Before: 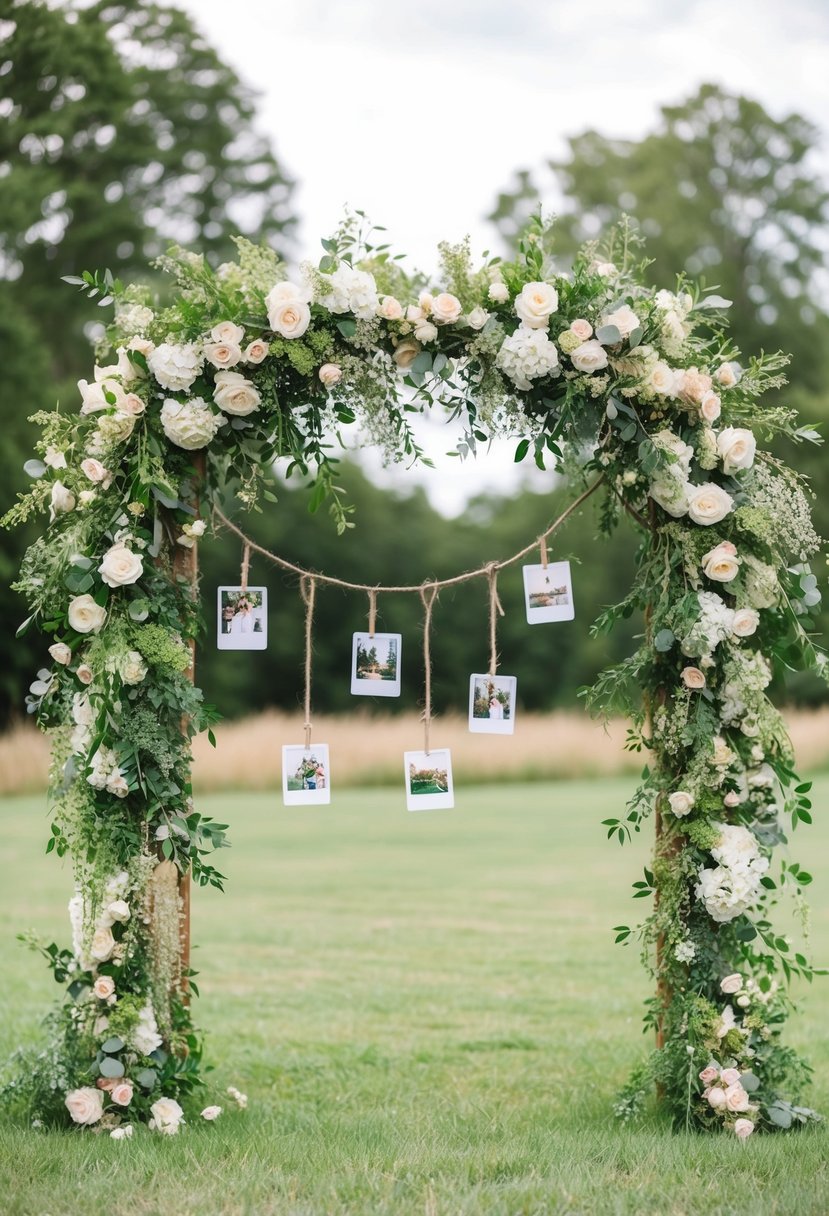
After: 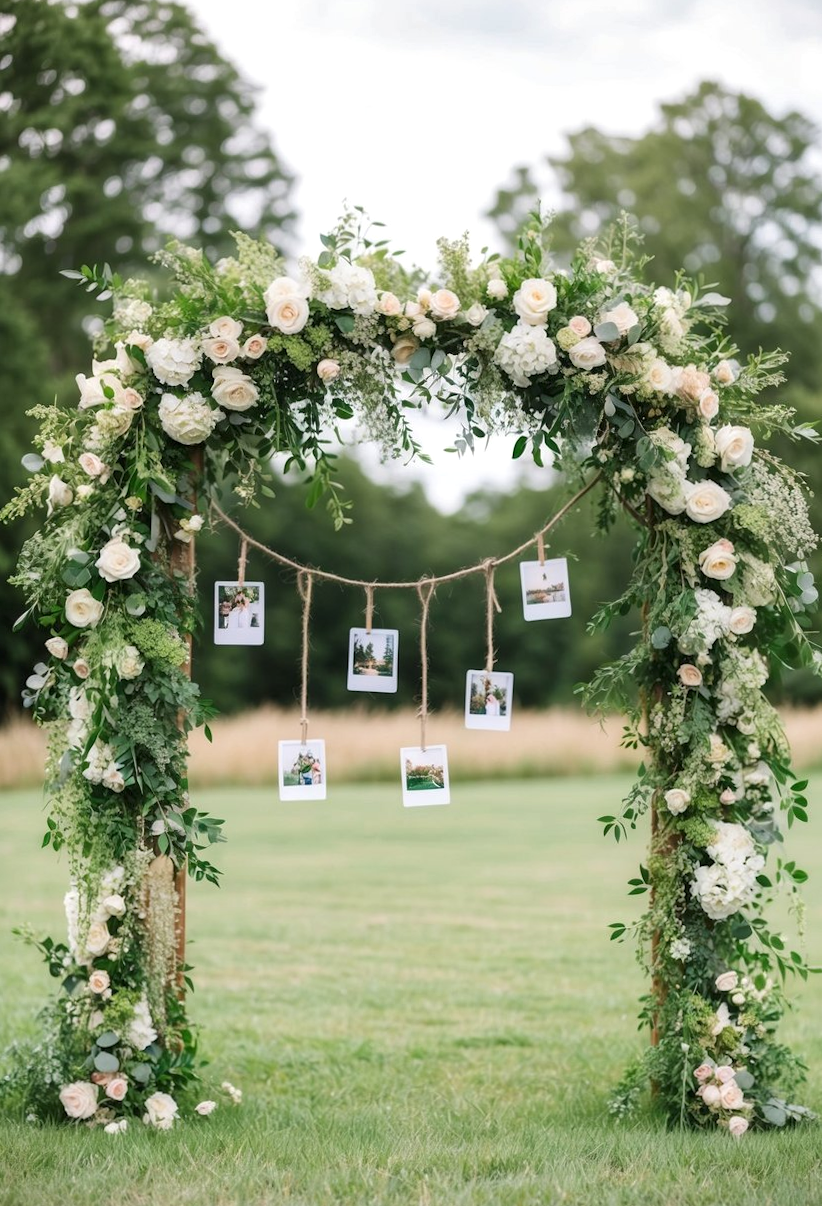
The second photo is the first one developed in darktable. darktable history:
crop and rotate: angle -0.293°
local contrast: highlights 105%, shadows 103%, detail 120%, midtone range 0.2
